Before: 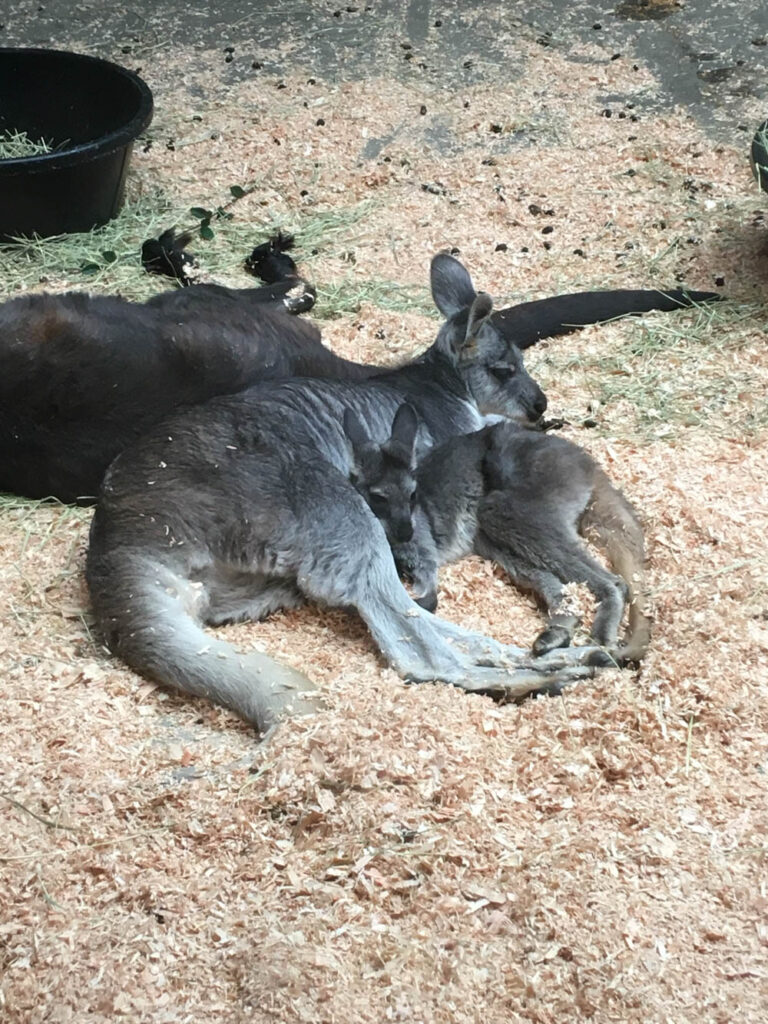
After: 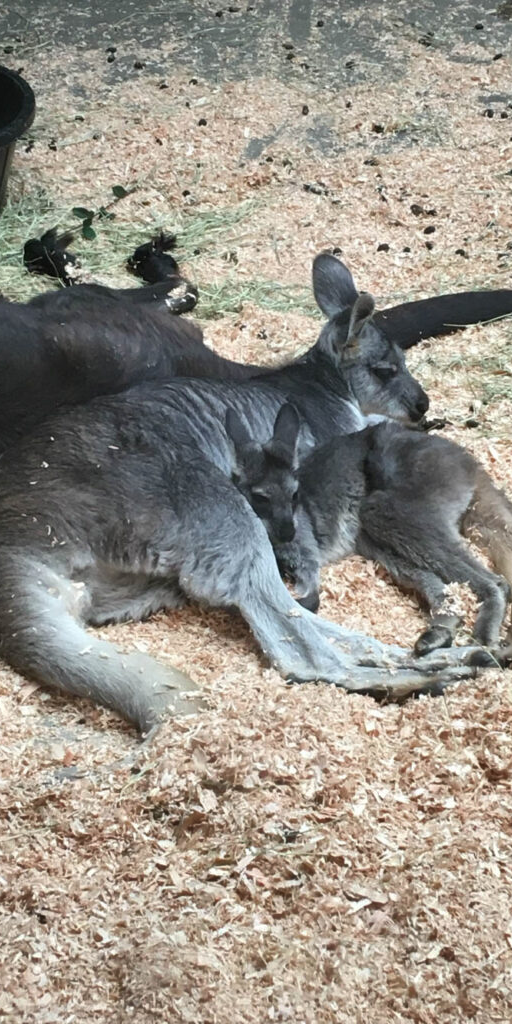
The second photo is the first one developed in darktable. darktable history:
crop and rotate: left 15.446%, right 17.836%
shadows and highlights: shadows 5, soften with gaussian
contrast brightness saturation: saturation -0.05
